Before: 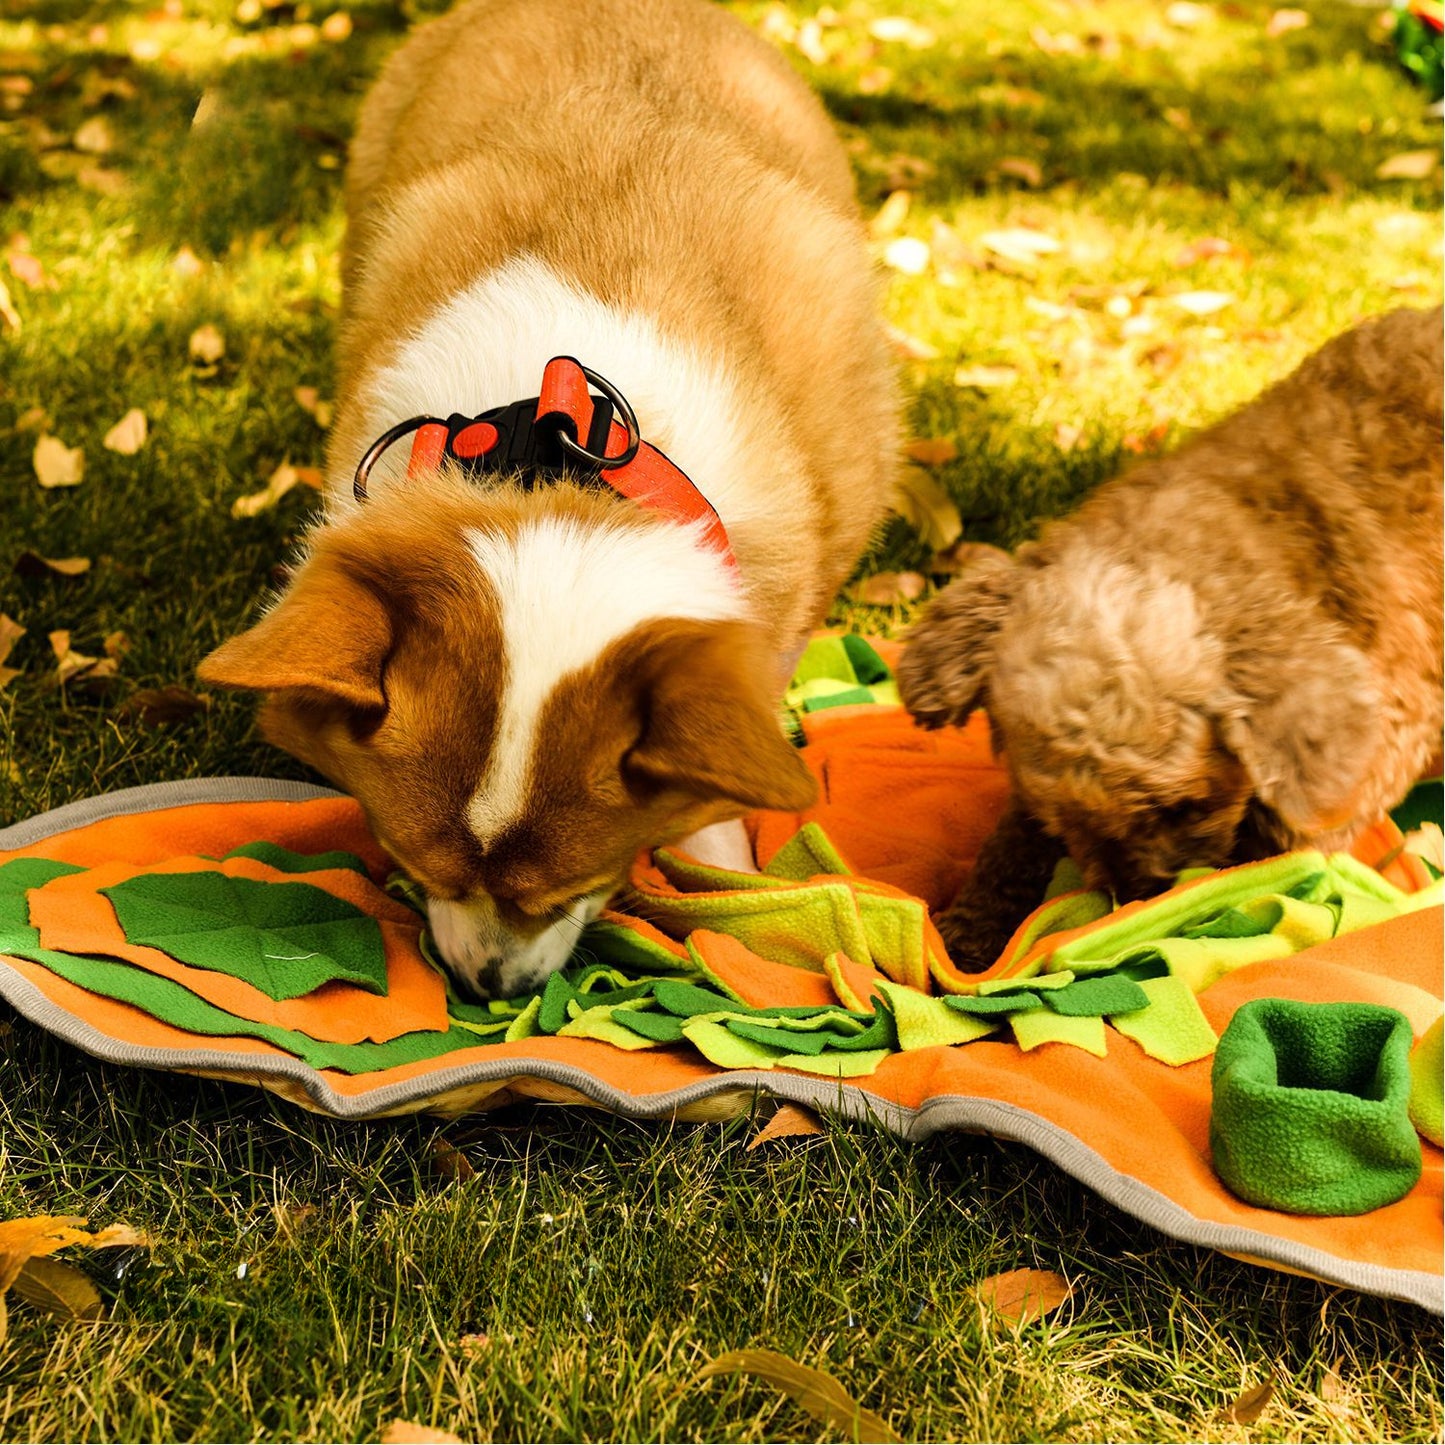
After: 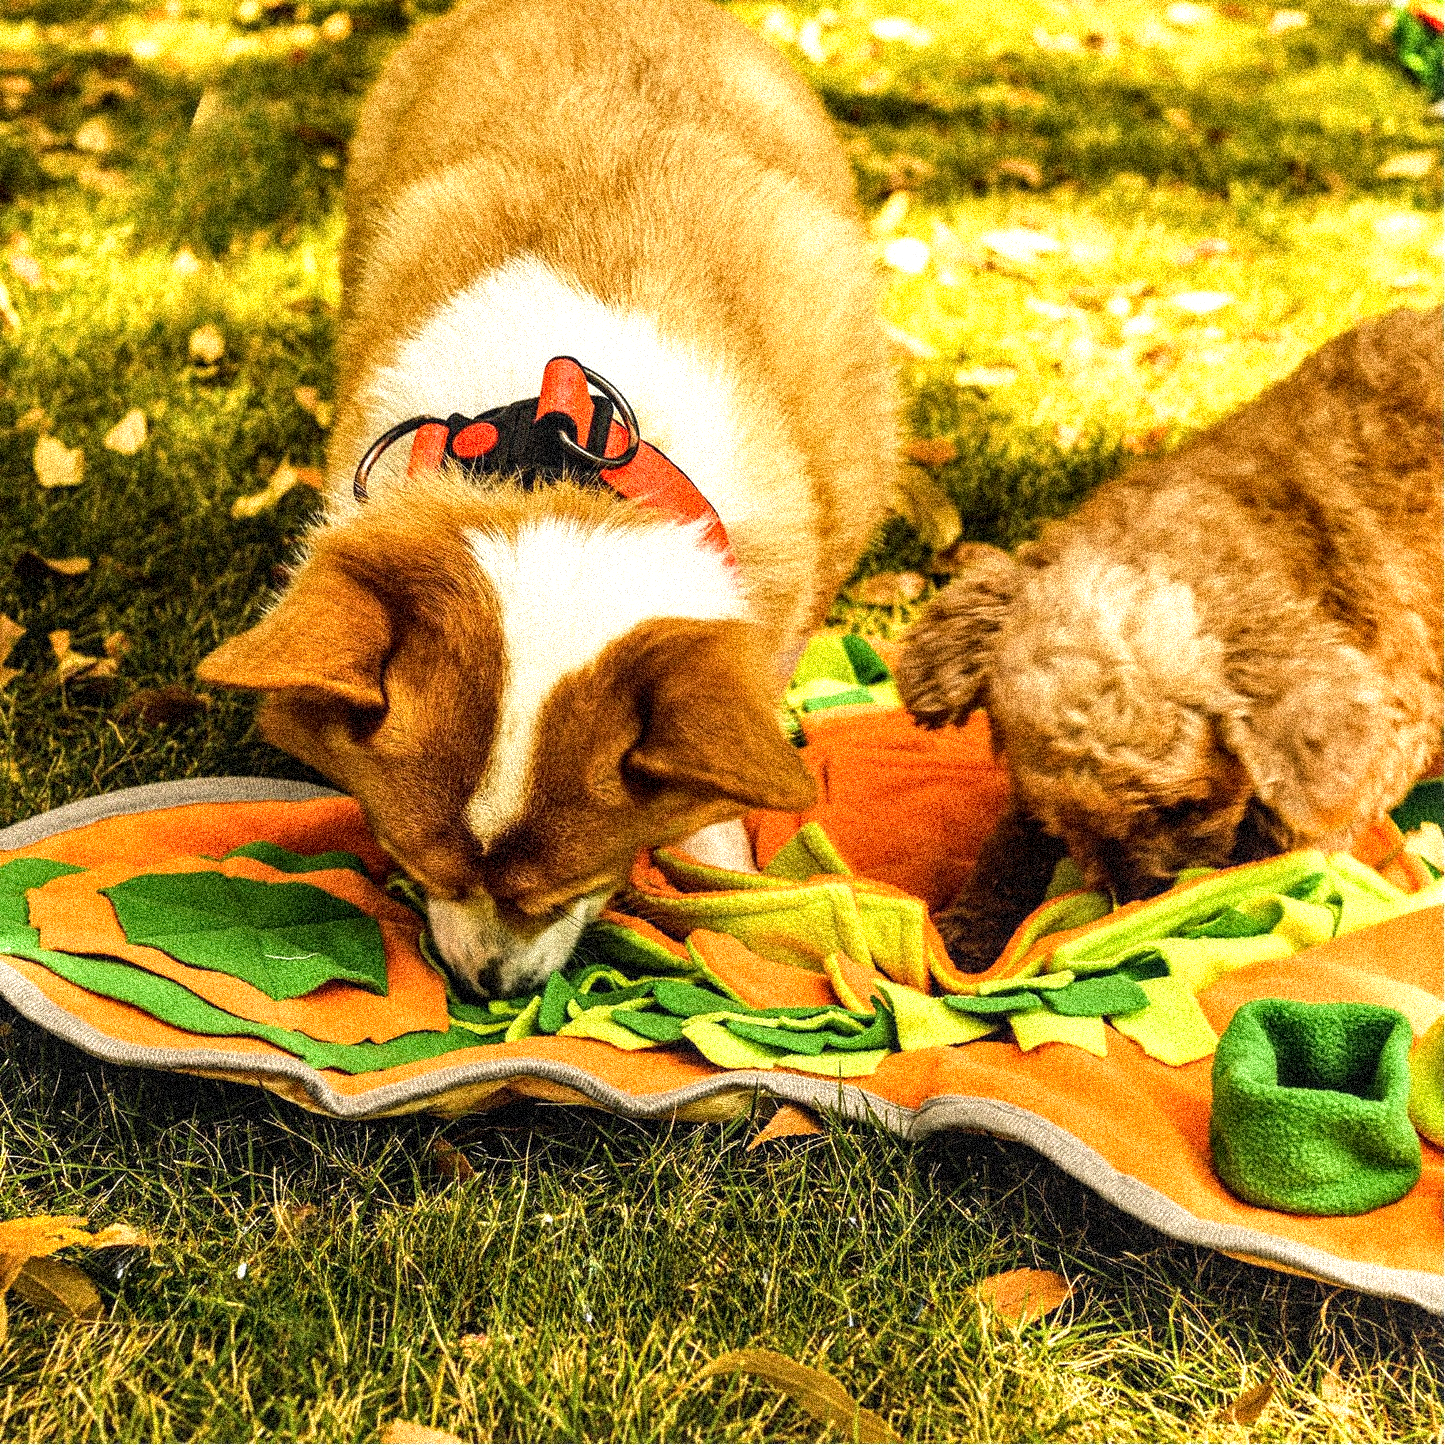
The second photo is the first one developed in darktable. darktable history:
grain: coarseness 3.75 ISO, strength 100%, mid-tones bias 0%
exposure: black level correction 0.001, exposure 0.5 EV, compensate exposure bias true, compensate highlight preservation false
local contrast: detail 130%
